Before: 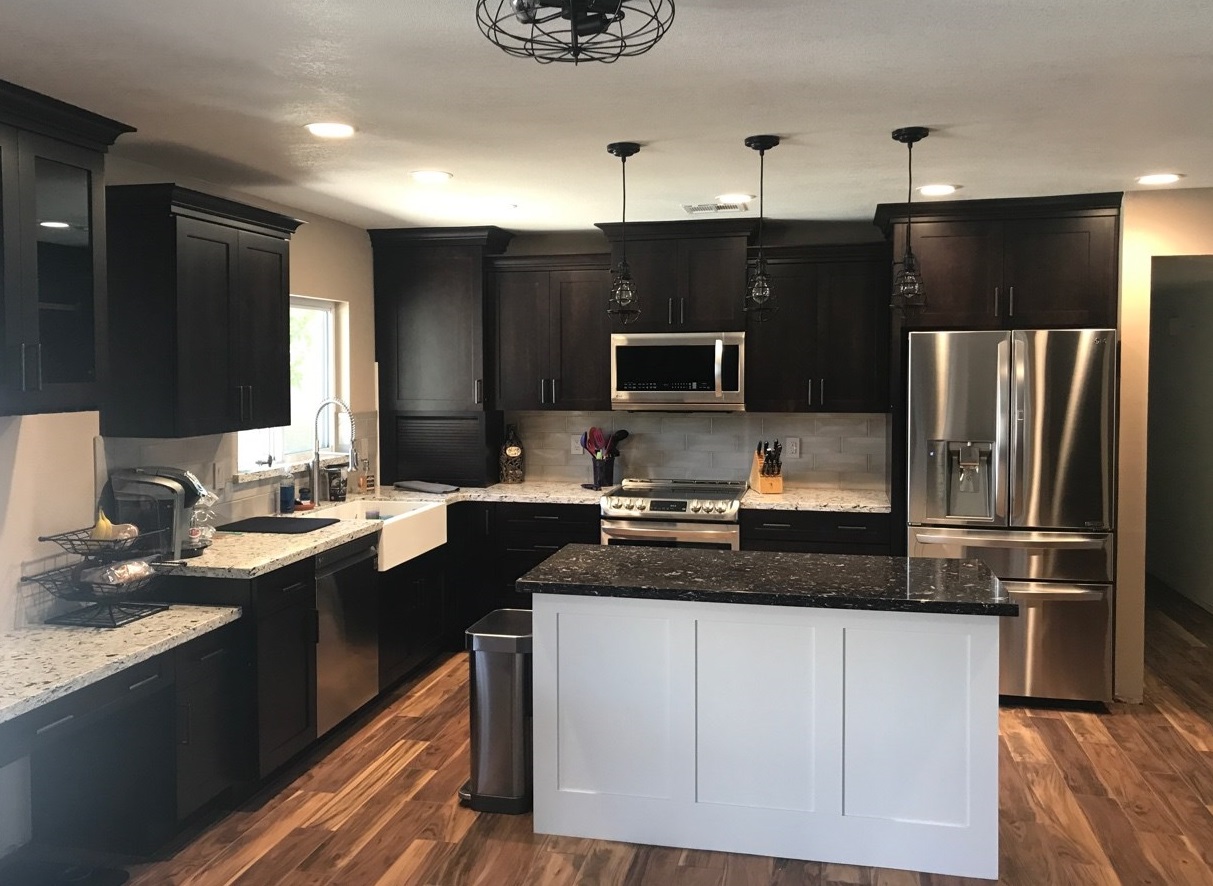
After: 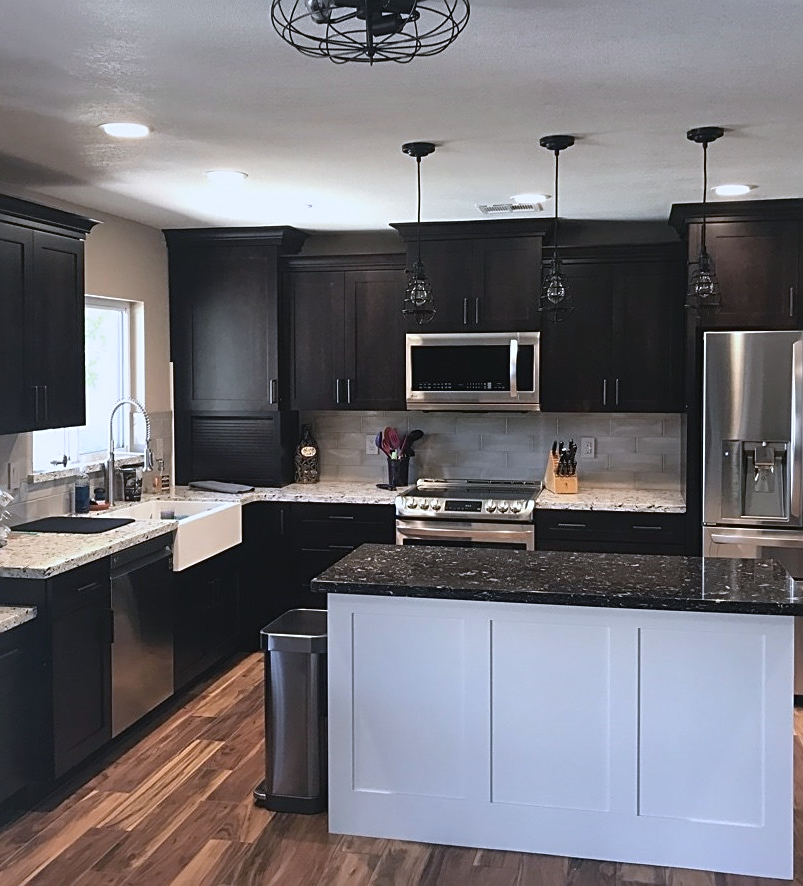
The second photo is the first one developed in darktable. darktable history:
color calibration: illuminant as shot in camera, x 0.37, y 0.382, temperature 4317.59 K
sharpen: on, module defaults
contrast brightness saturation: contrast -0.077, brightness -0.044, saturation -0.107
crop: left 16.953%, right 16.814%
shadows and highlights: shadows 37.32, highlights -27.61, soften with gaussian
